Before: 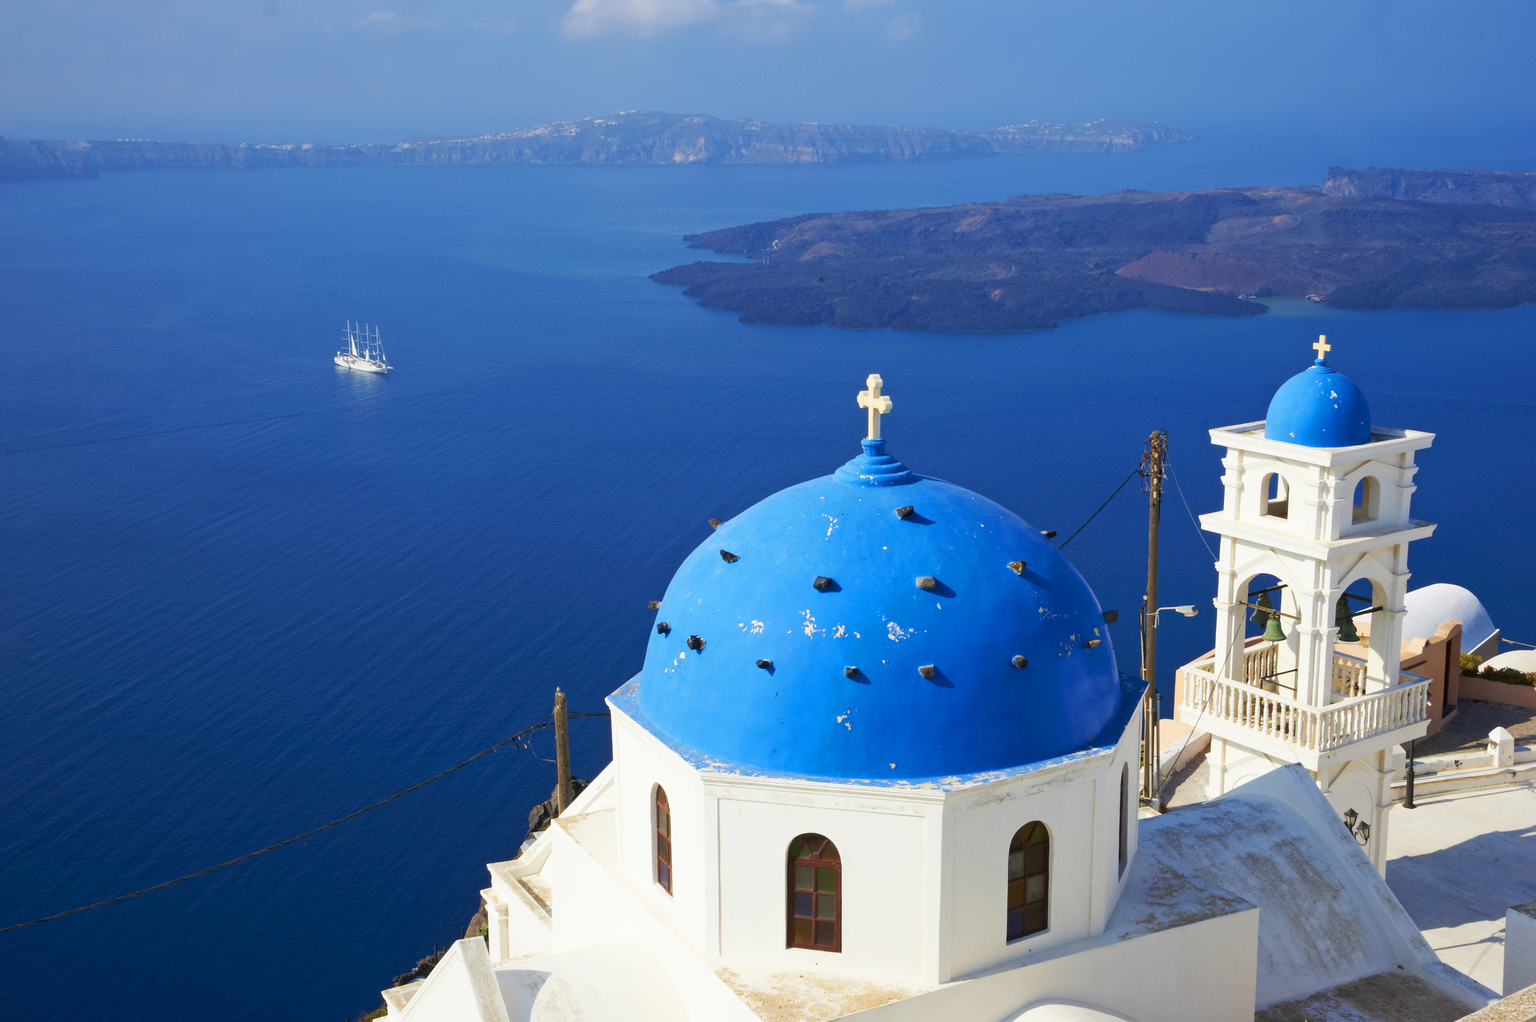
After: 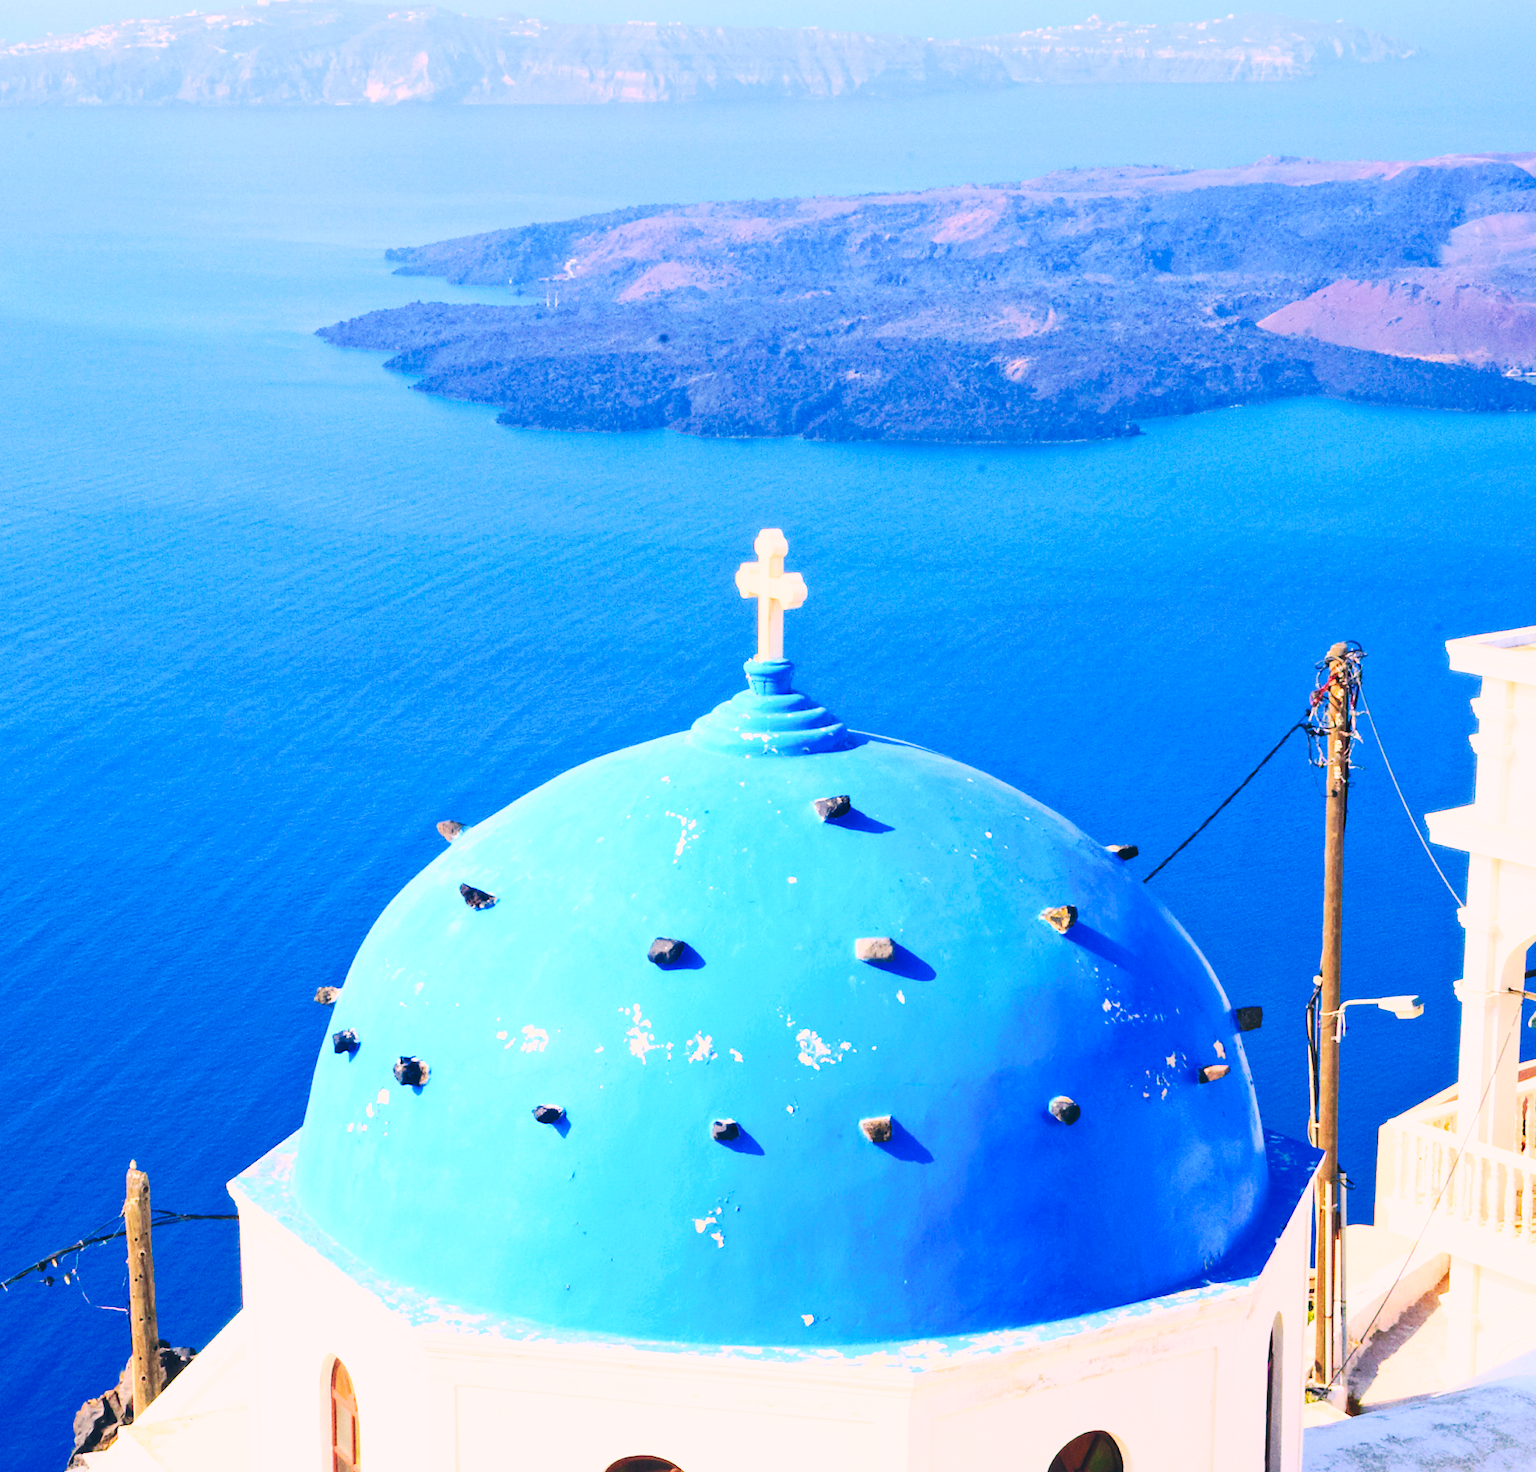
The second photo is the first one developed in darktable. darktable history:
contrast brightness saturation: contrast 0.24, brightness 0.26, saturation 0.39
crop: left 32.075%, top 10.976%, right 18.355%, bottom 17.596%
tone curve: curves: ch0 [(0, 0) (0.003, 0.049) (0.011, 0.052) (0.025, 0.061) (0.044, 0.08) (0.069, 0.101) (0.1, 0.119) (0.136, 0.139) (0.177, 0.172) (0.224, 0.222) (0.277, 0.292) (0.335, 0.367) (0.399, 0.444) (0.468, 0.538) (0.543, 0.623) (0.623, 0.713) (0.709, 0.784) (0.801, 0.844) (0.898, 0.916) (1, 1)], preserve colors none
color correction: highlights a* 14.46, highlights b* 5.85, shadows a* -5.53, shadows b* -15.24, saturation 0.85
base curve: curves: ch0 [(0, 0) (0.028, 0.03) (0.121, 0.232) (0.46, 0.748) (0.859, 0.968) (1, 1)], preserve colors none
